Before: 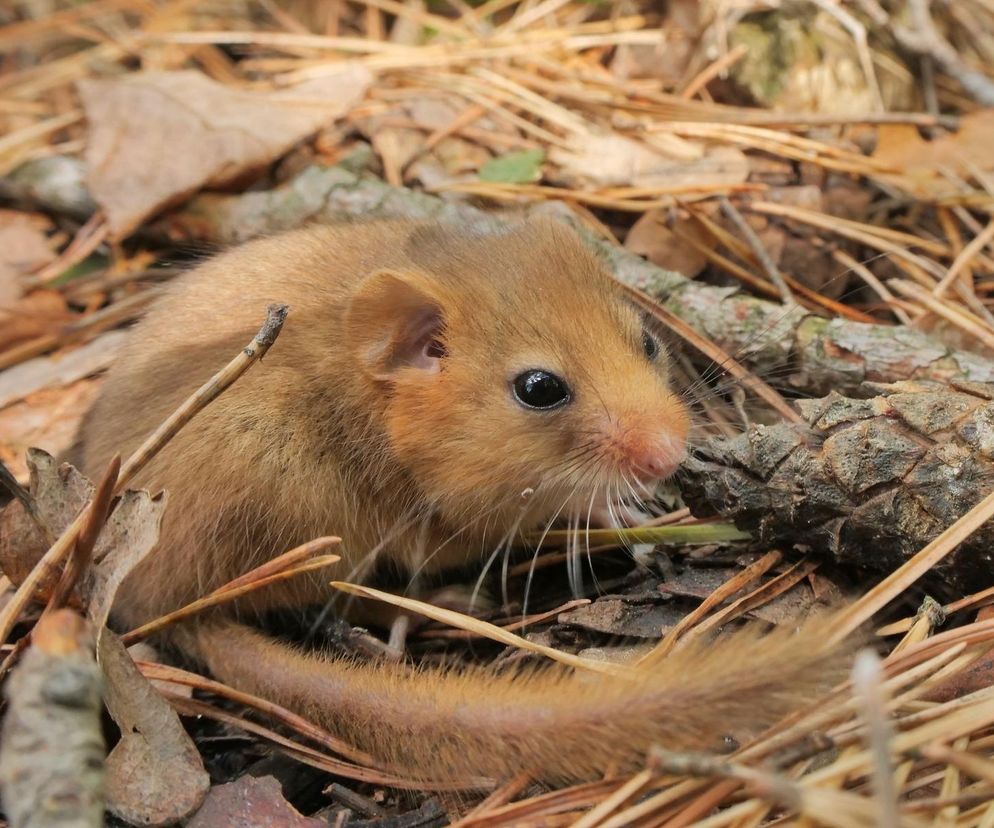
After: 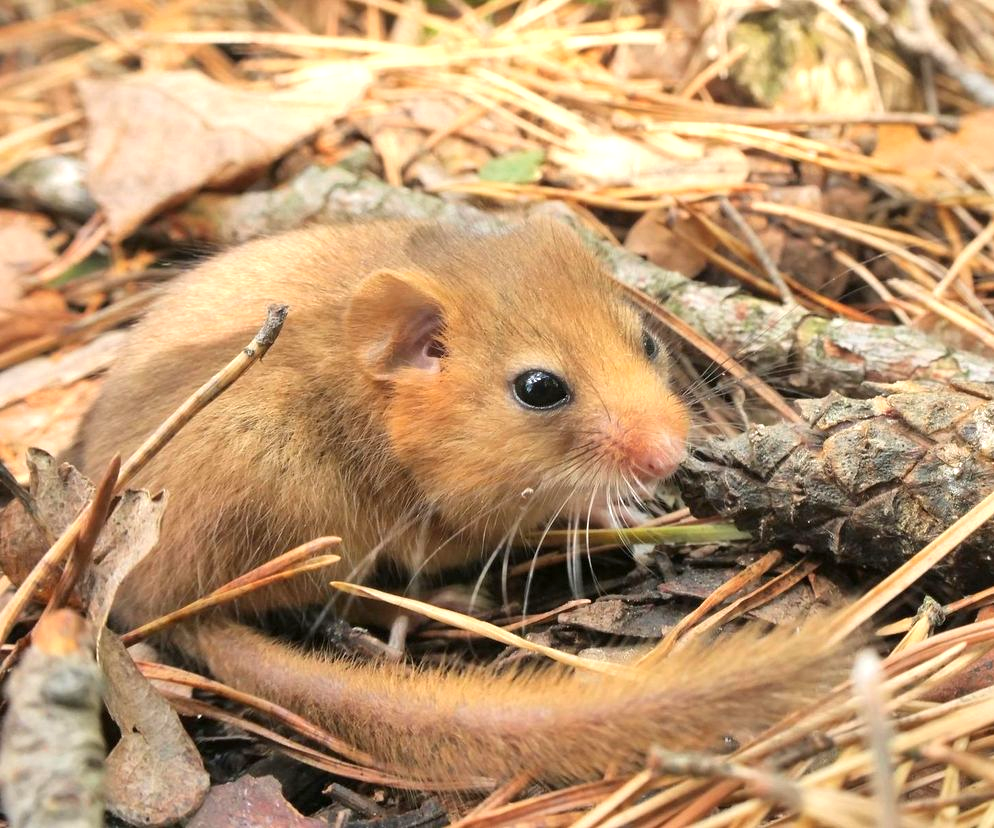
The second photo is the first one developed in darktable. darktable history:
exposure: exposure 0.774 EV, compensate exposure bias true, compensate highlight preservation false
